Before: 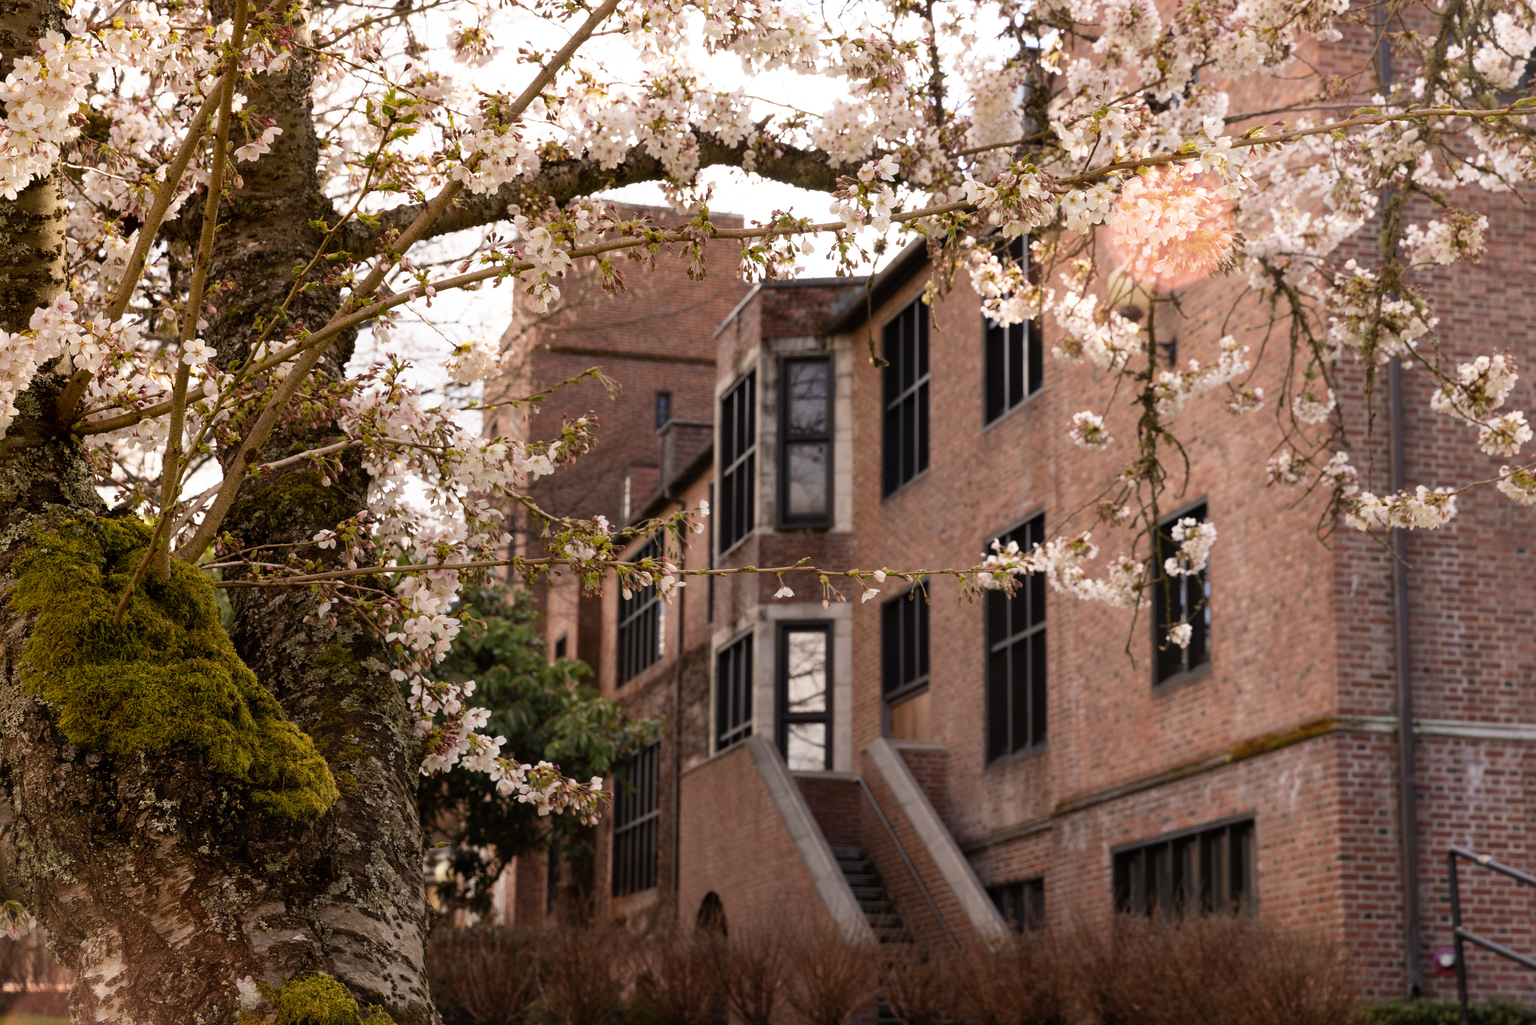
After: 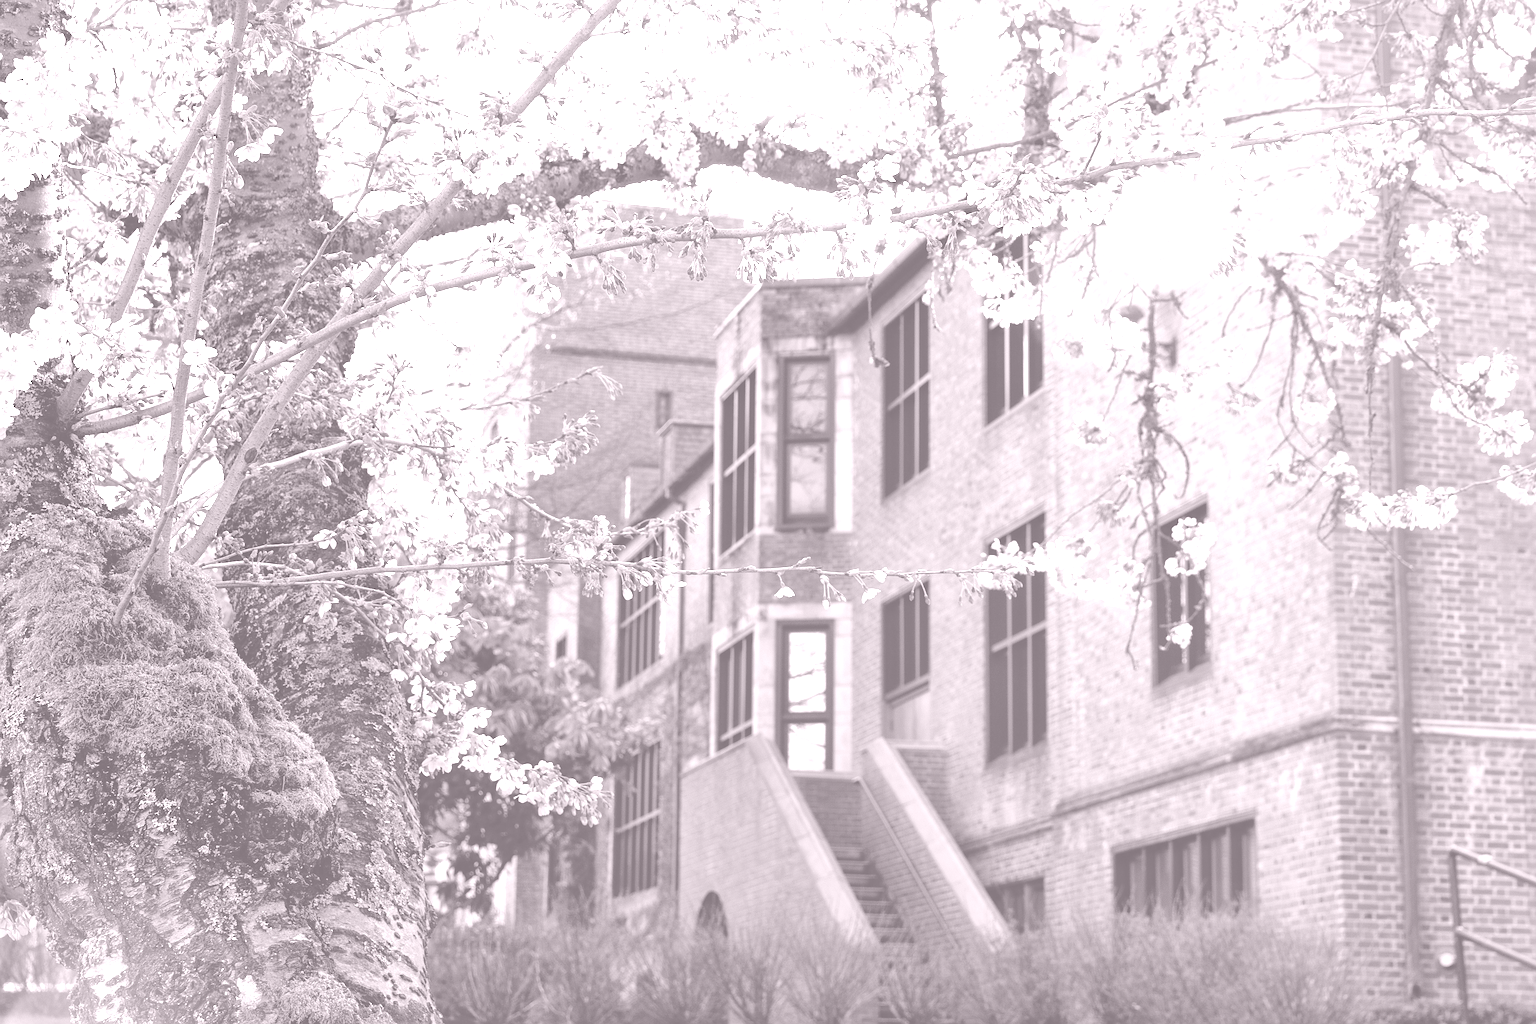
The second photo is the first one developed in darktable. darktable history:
shadows and highlights: shadows 43.06, highlights 6.94
colorize: hue 25.2°, saturation 83%, source mix 82%, lightness 79%, version 1
sharpen: on, module defaults
